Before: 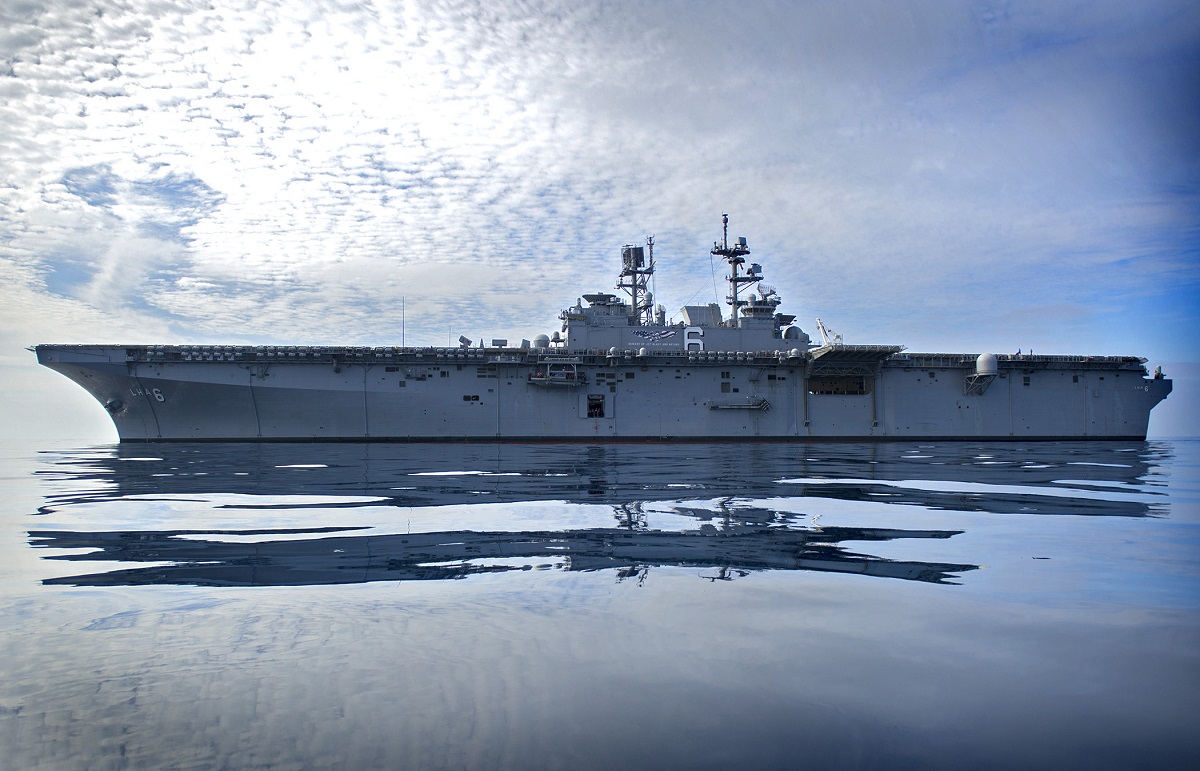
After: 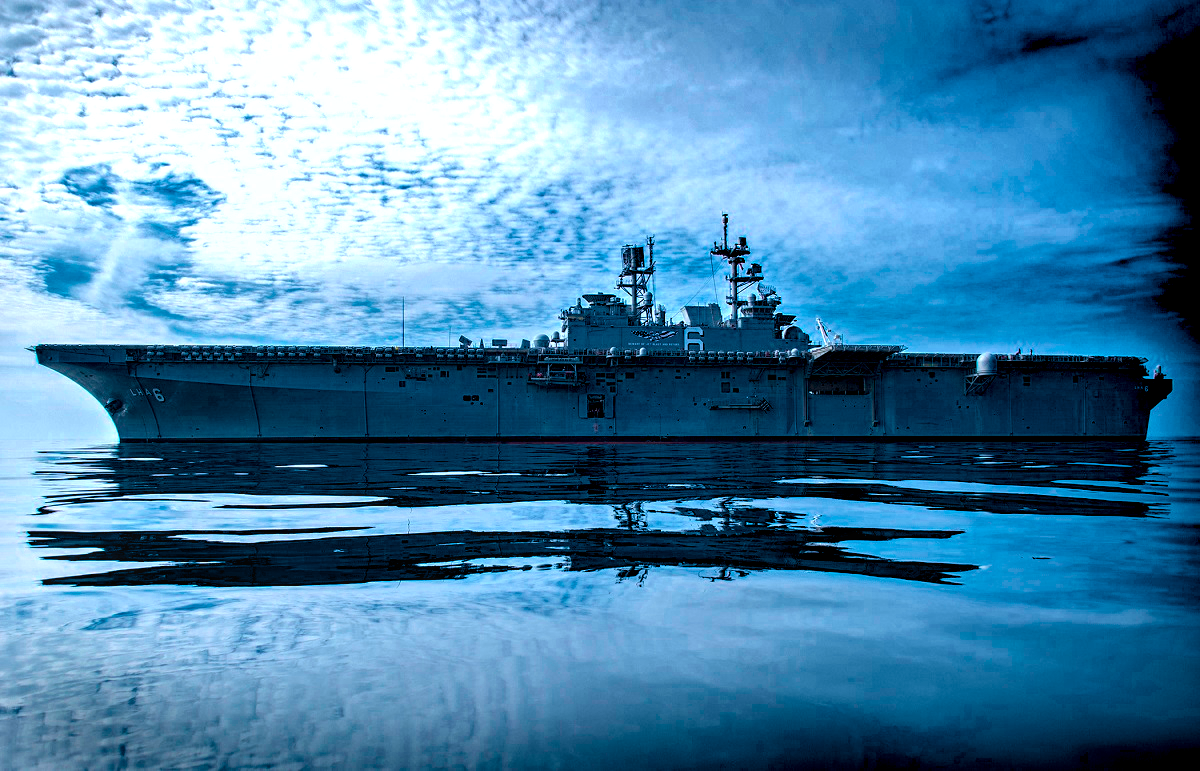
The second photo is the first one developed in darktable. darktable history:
color calibration: output R [1.422, -0.35, -0.252, 0], output G [-0.238, 1.259, -0.084, 0], output B [-0.081, -0.196, 1.58, 0], output brightness [0.49, 0.671, -0.57, 0], illuminant same as pipeline (D50), adaptation none (bypass), saturation algorithm version 1 (2020)
local contrast: highlights 40%, shadows 60%, detail 136%, midtone range 0.514
